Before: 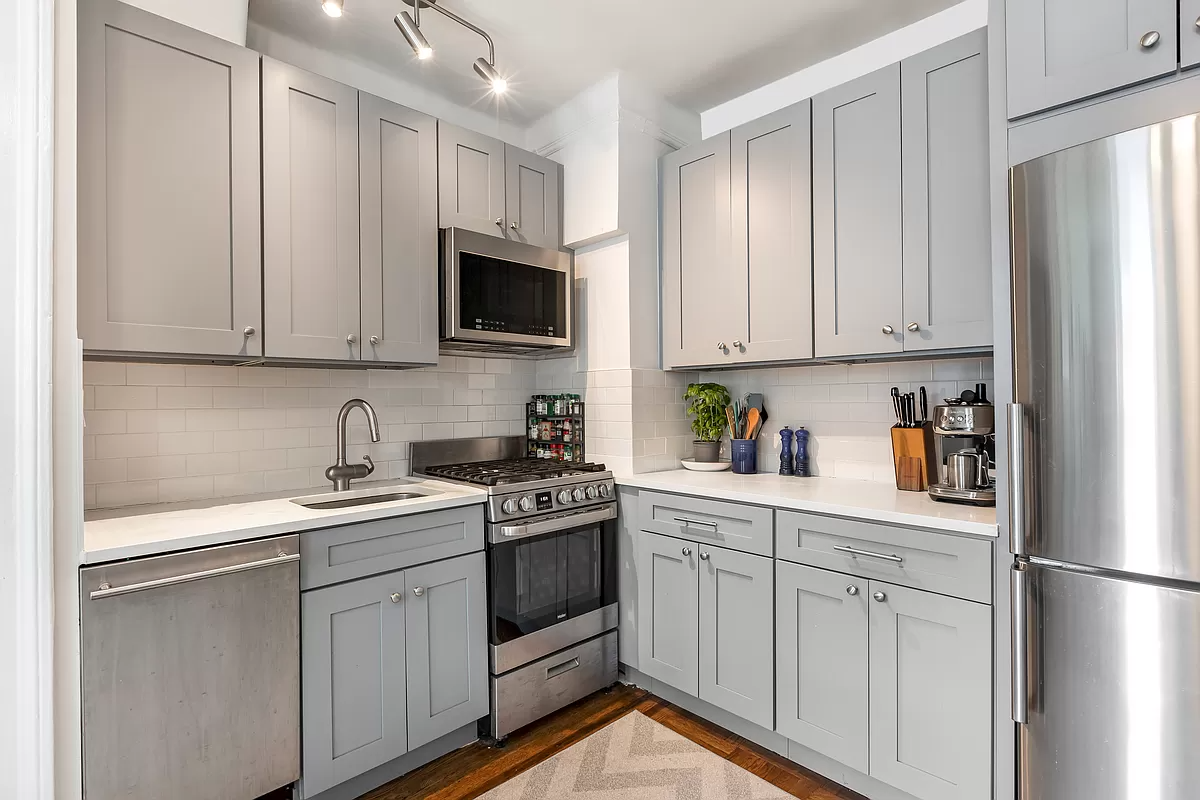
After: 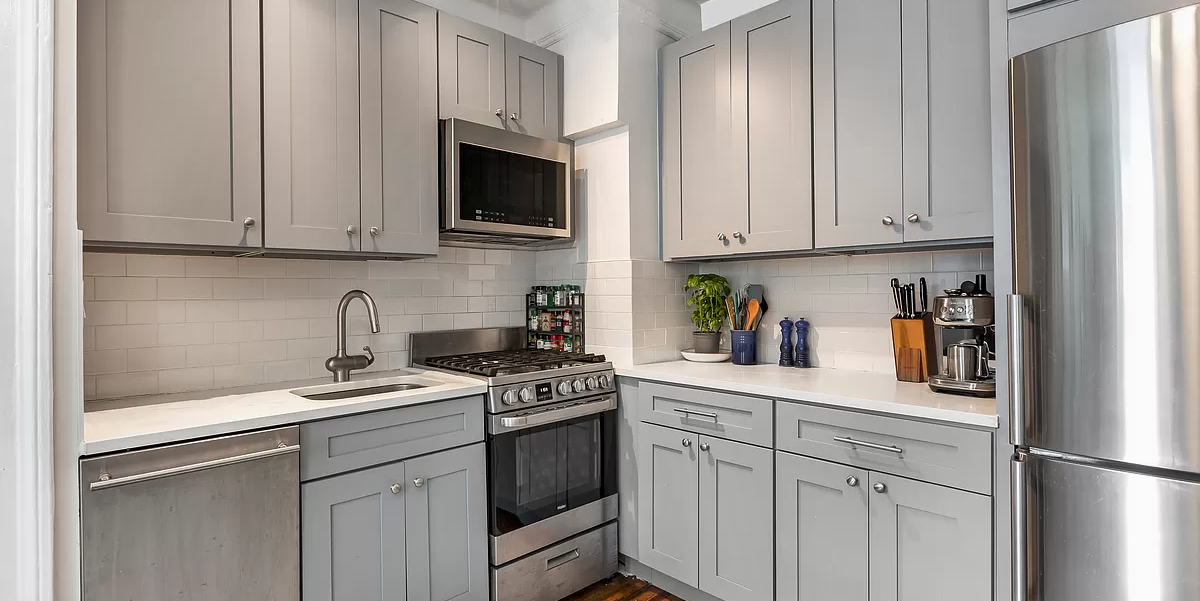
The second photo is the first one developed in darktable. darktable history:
exposure: exposure -0.04 EV, compensate highlight preservation false
crop: top 13.721%, bottom 11.112%
shadows and highlights: low approximation 0.01, soften with gaussian
